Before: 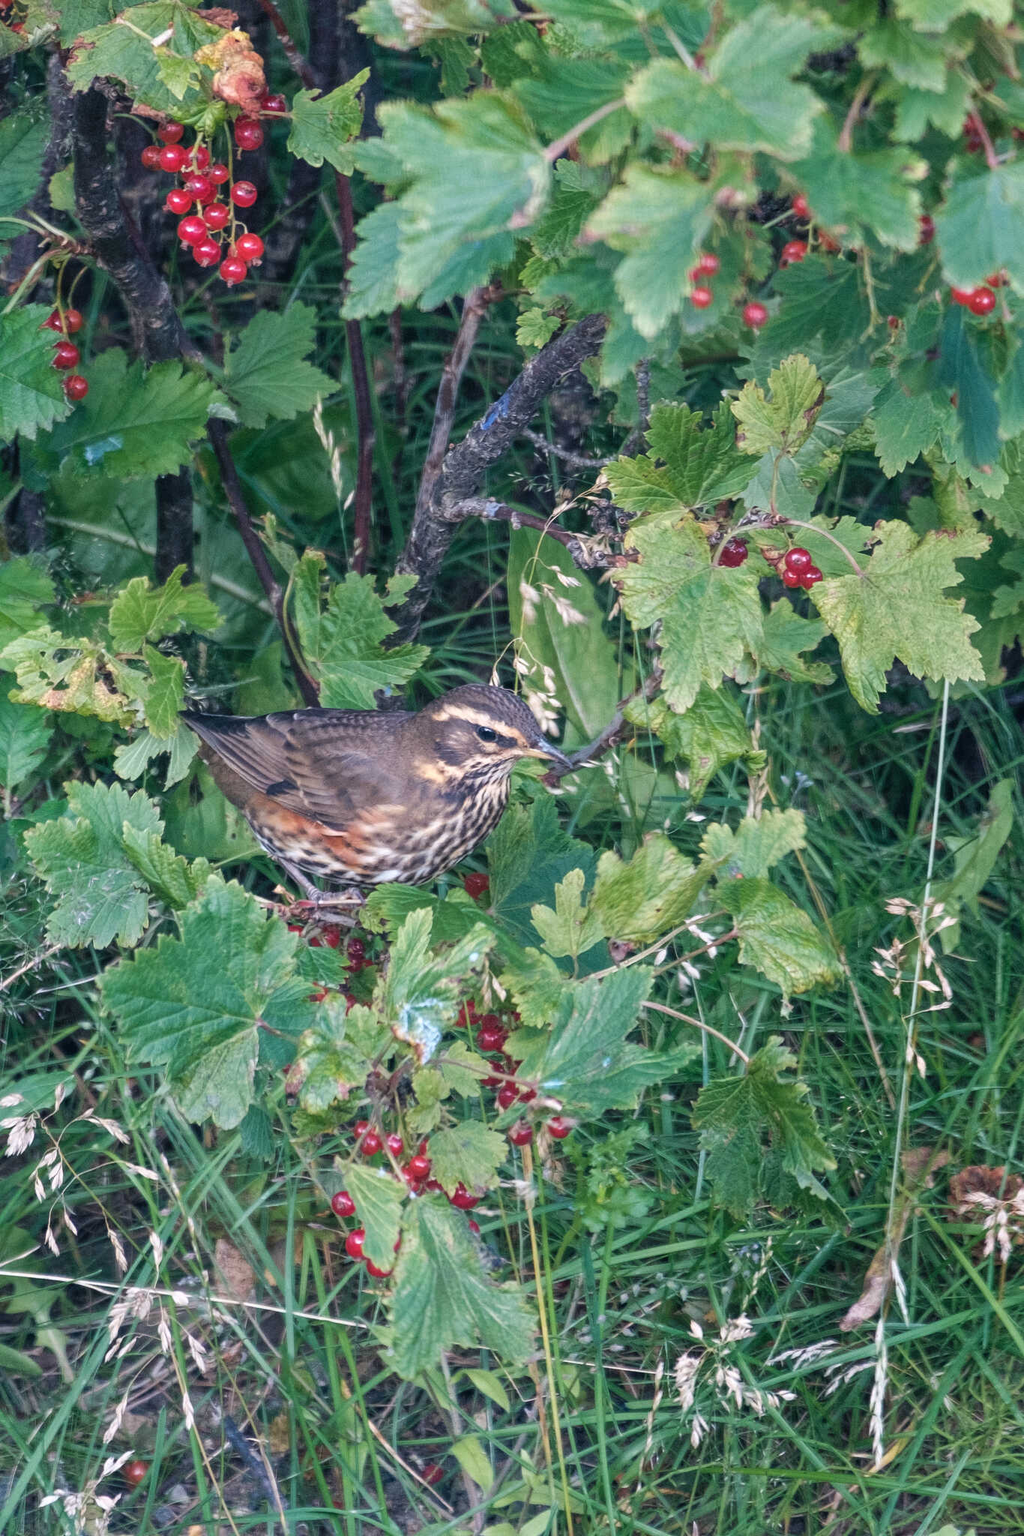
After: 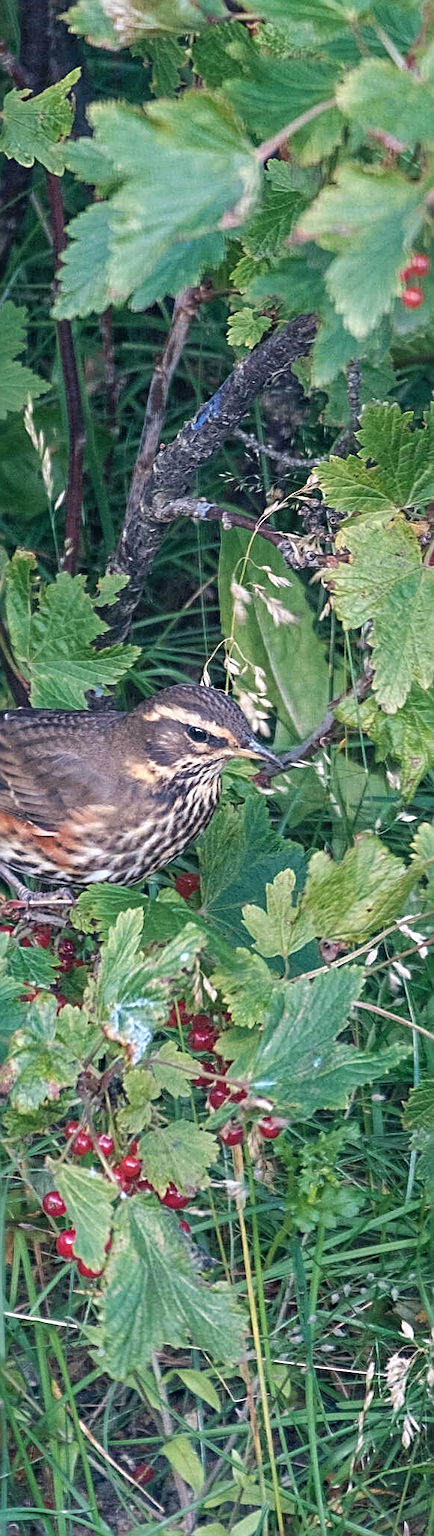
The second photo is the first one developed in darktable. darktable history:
sharpen: radius 2.668, amount 0.675
crop: left 28.325%, right 29.234%
